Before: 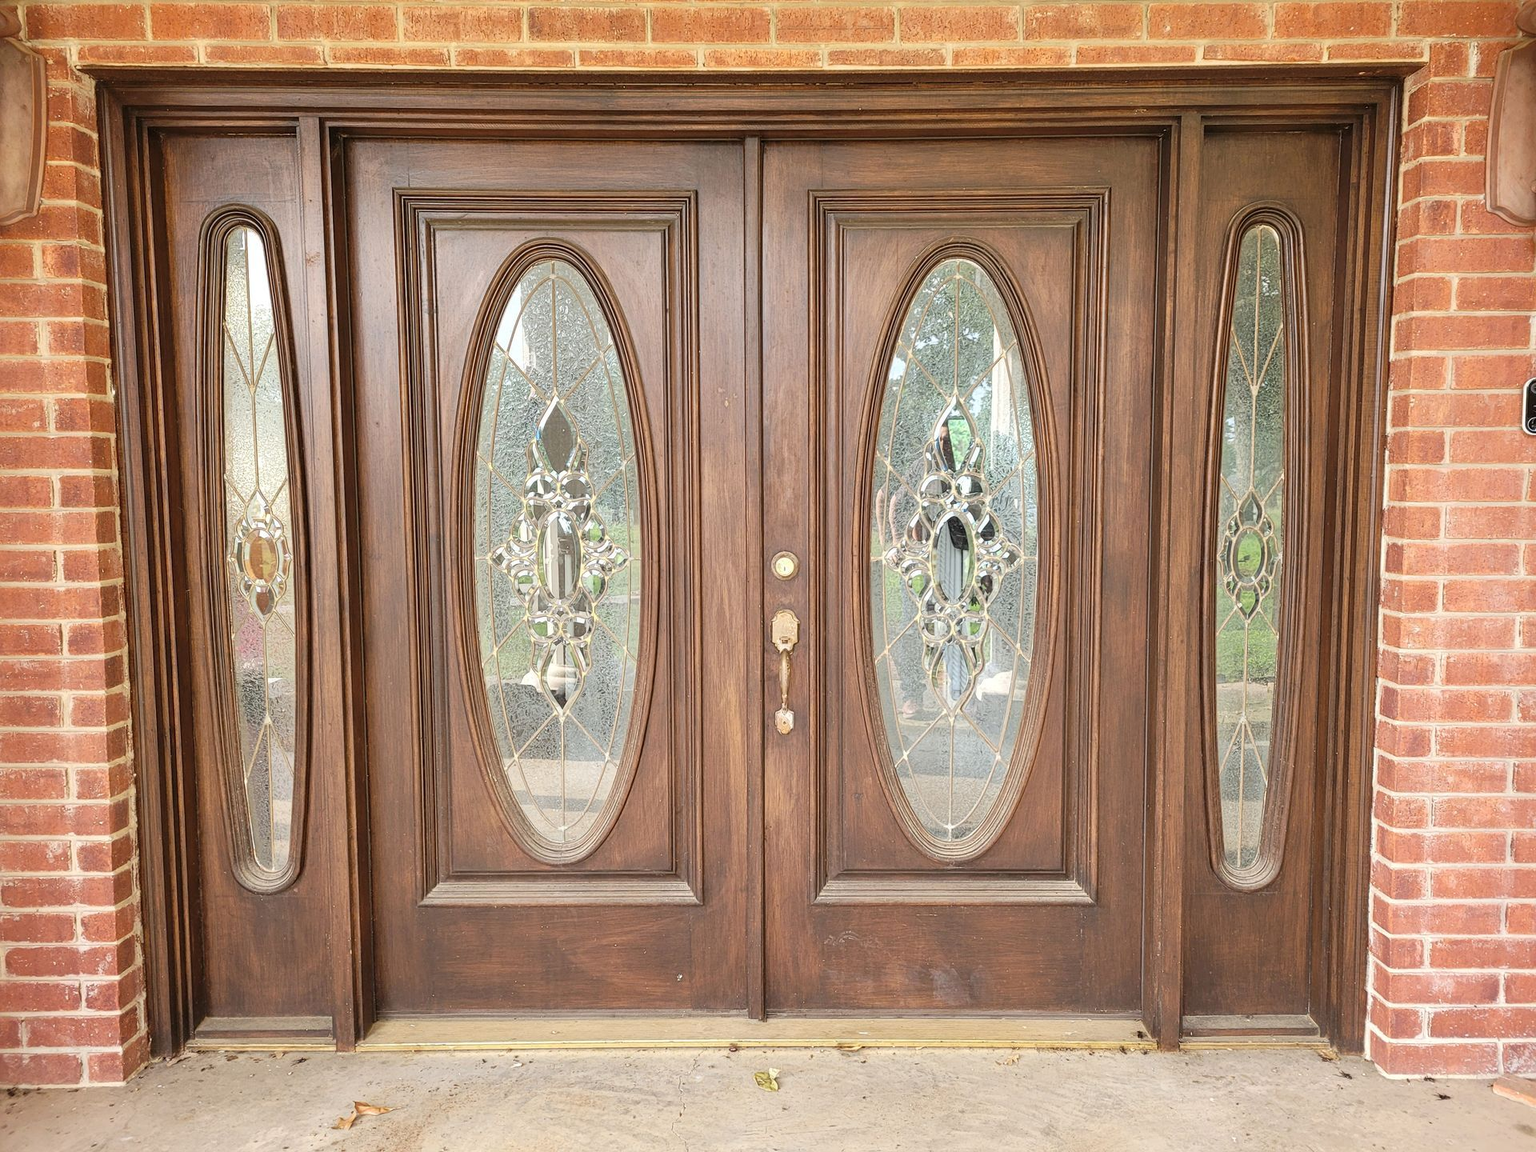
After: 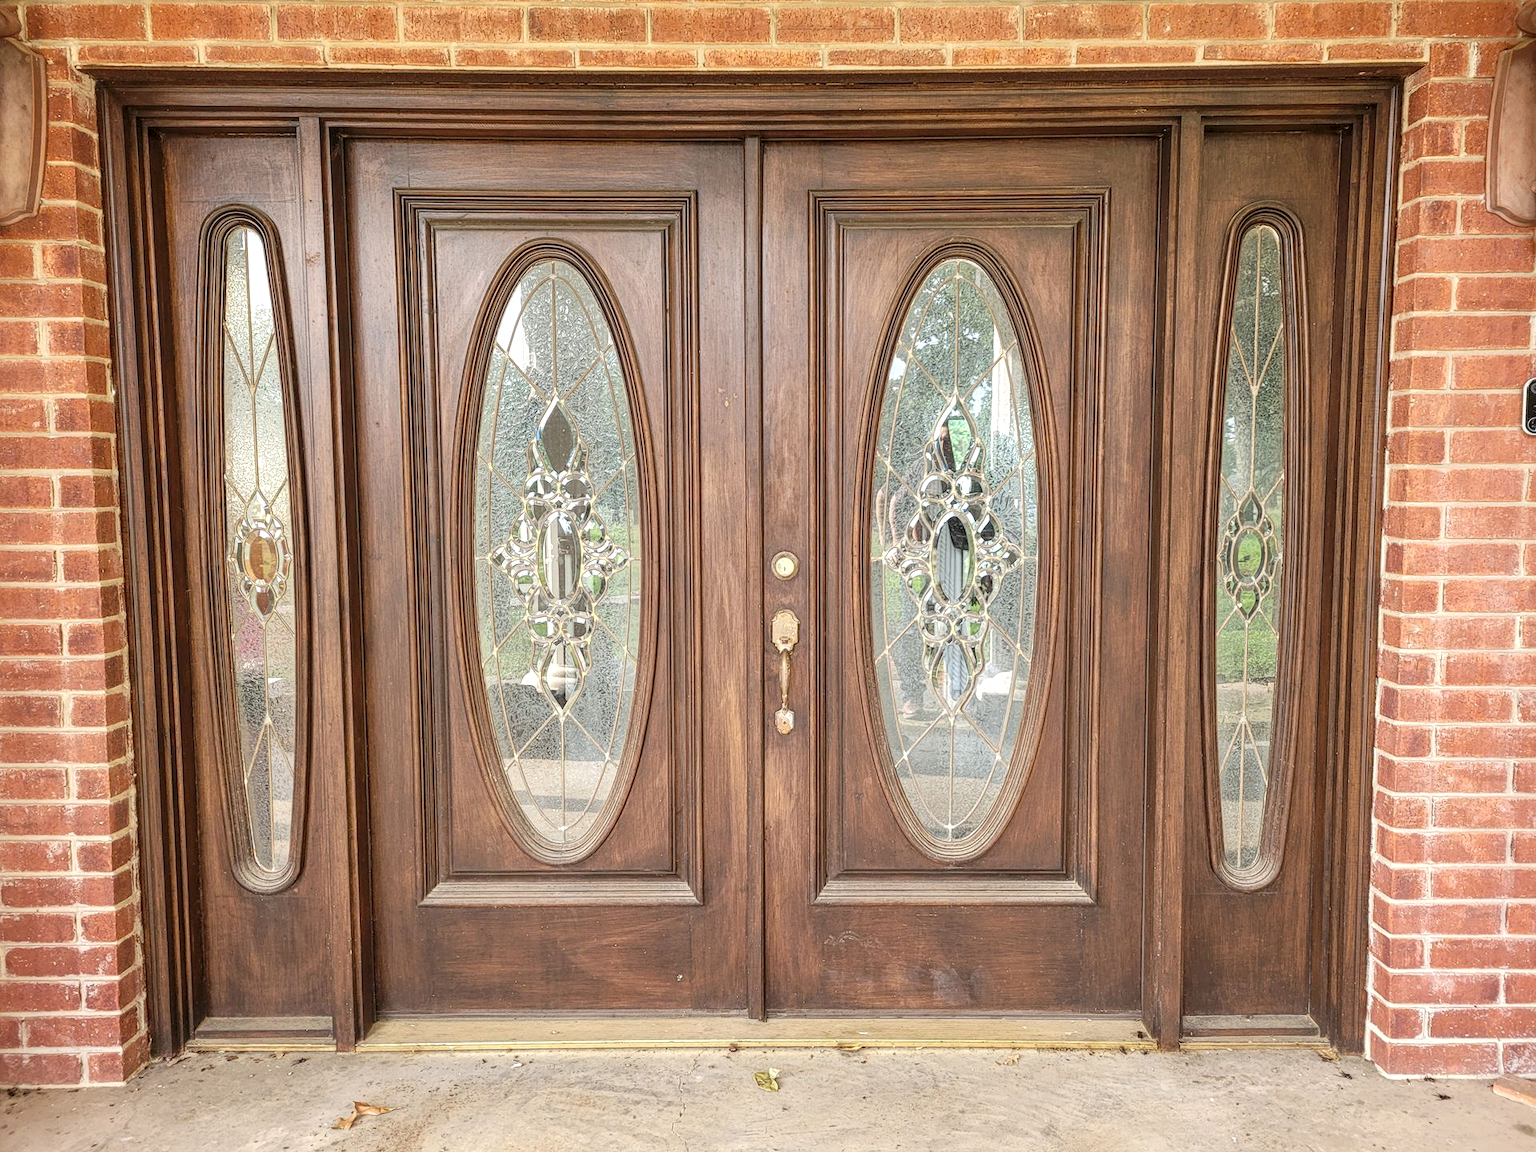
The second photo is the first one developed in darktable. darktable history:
local contrast: highlights 91%, shadows 86%, detail 160%, midtone range 0.2
